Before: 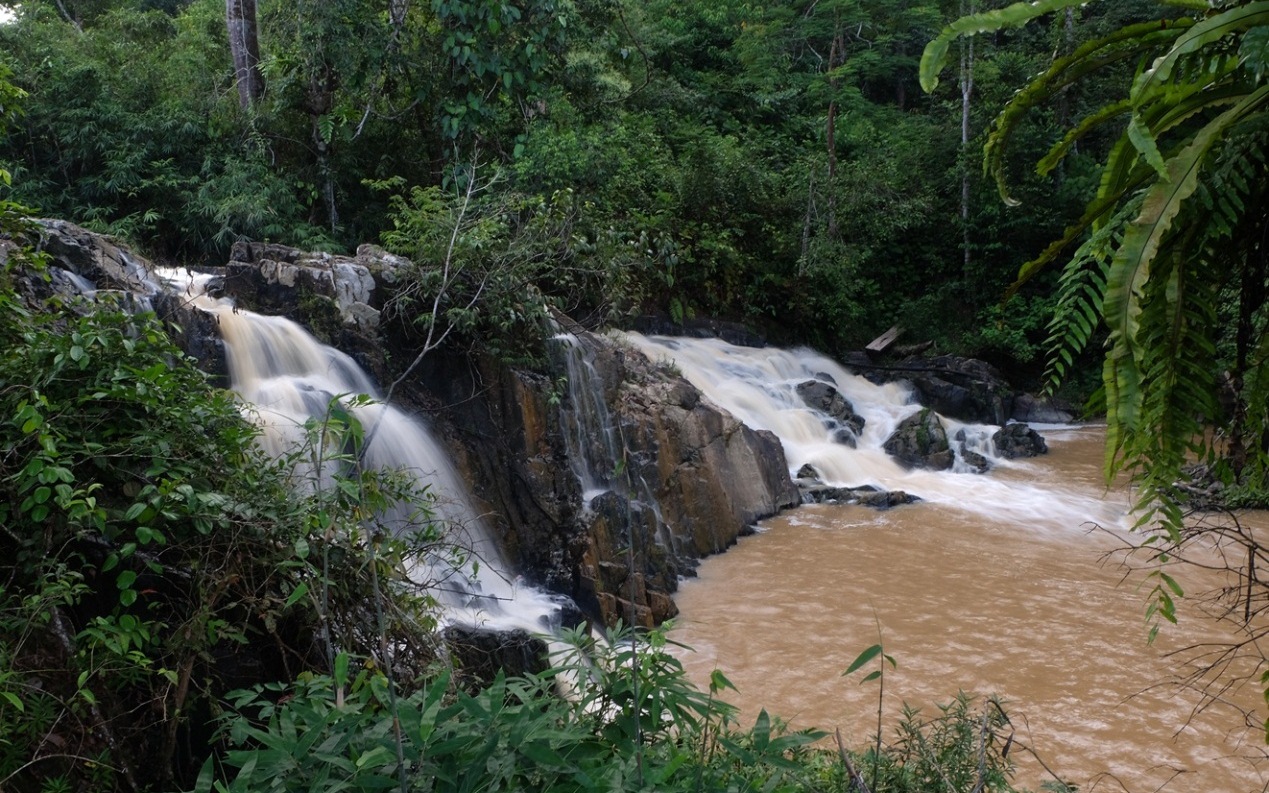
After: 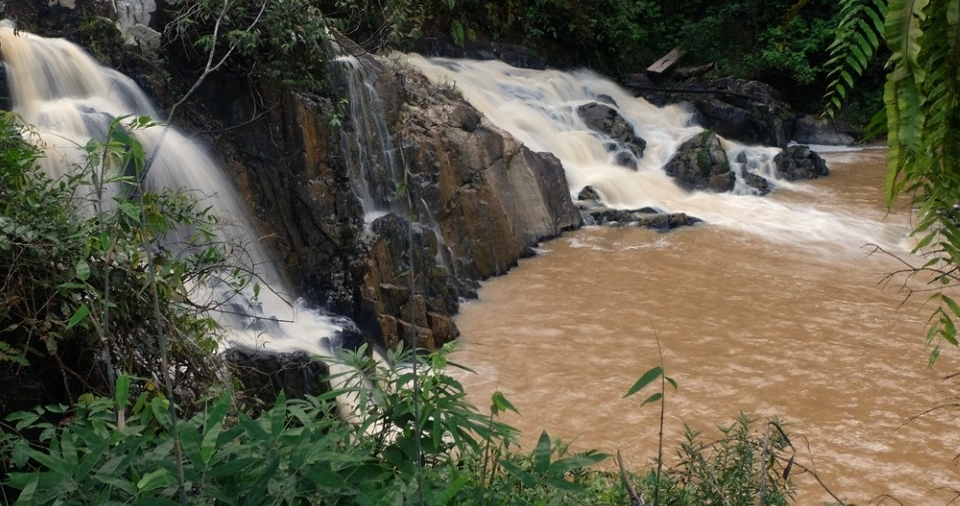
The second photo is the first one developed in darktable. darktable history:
crop and rotate: left 17.299%, top 35.115%, right 7.015%, bottom 1.024%
white balance: red 1.029, blue 0.92
